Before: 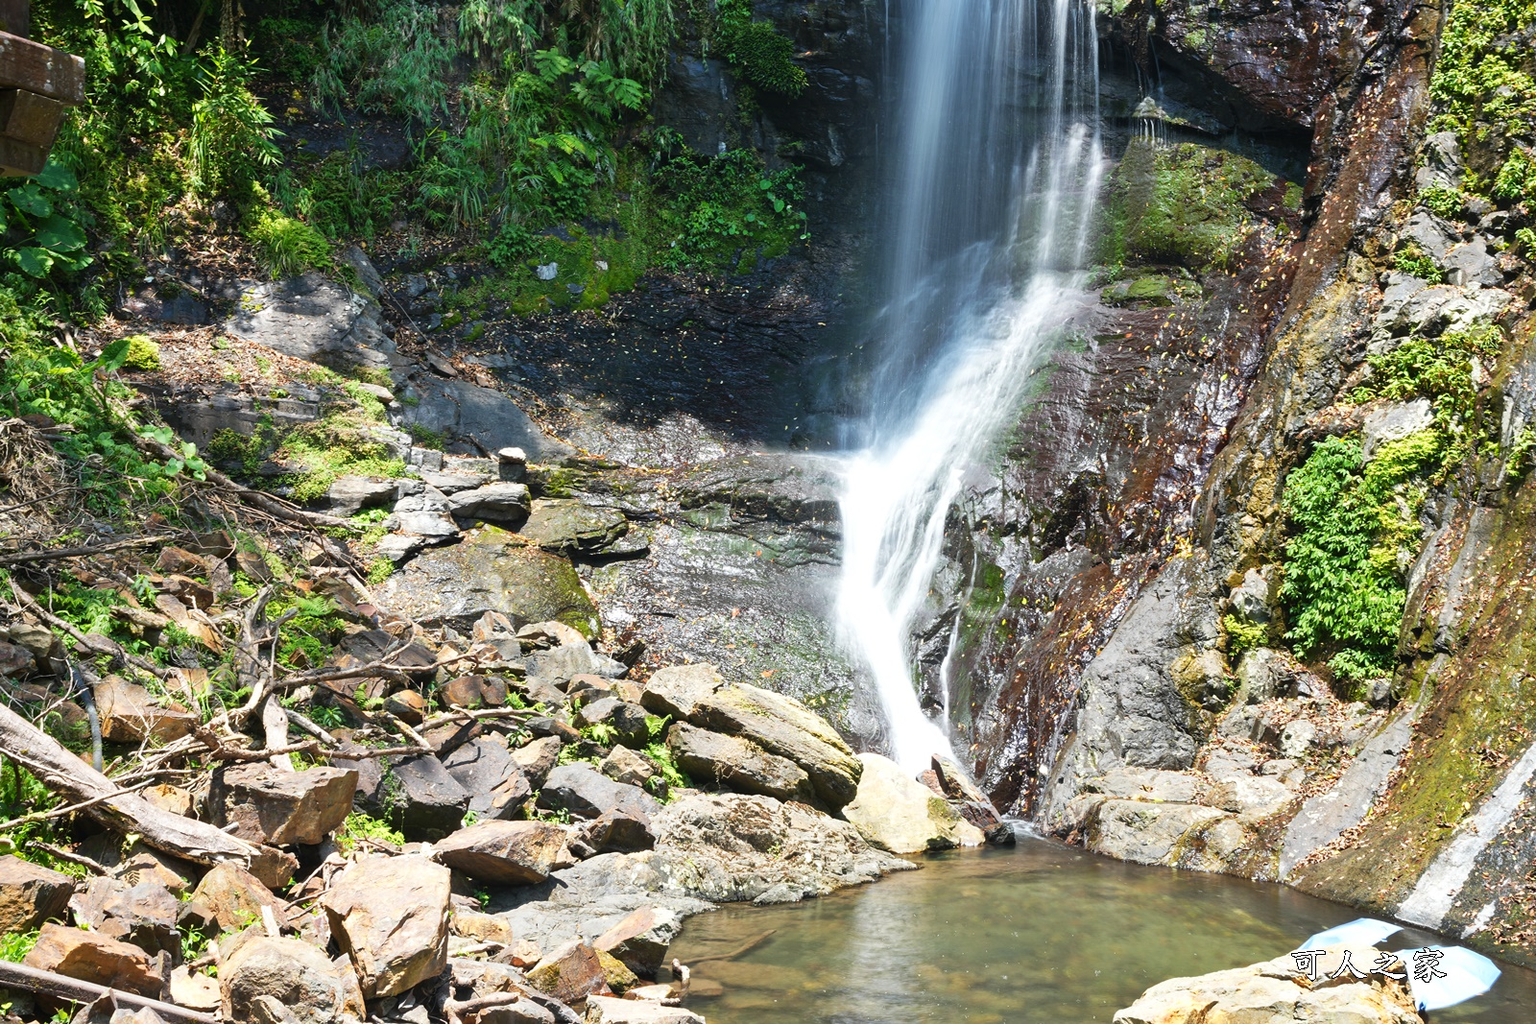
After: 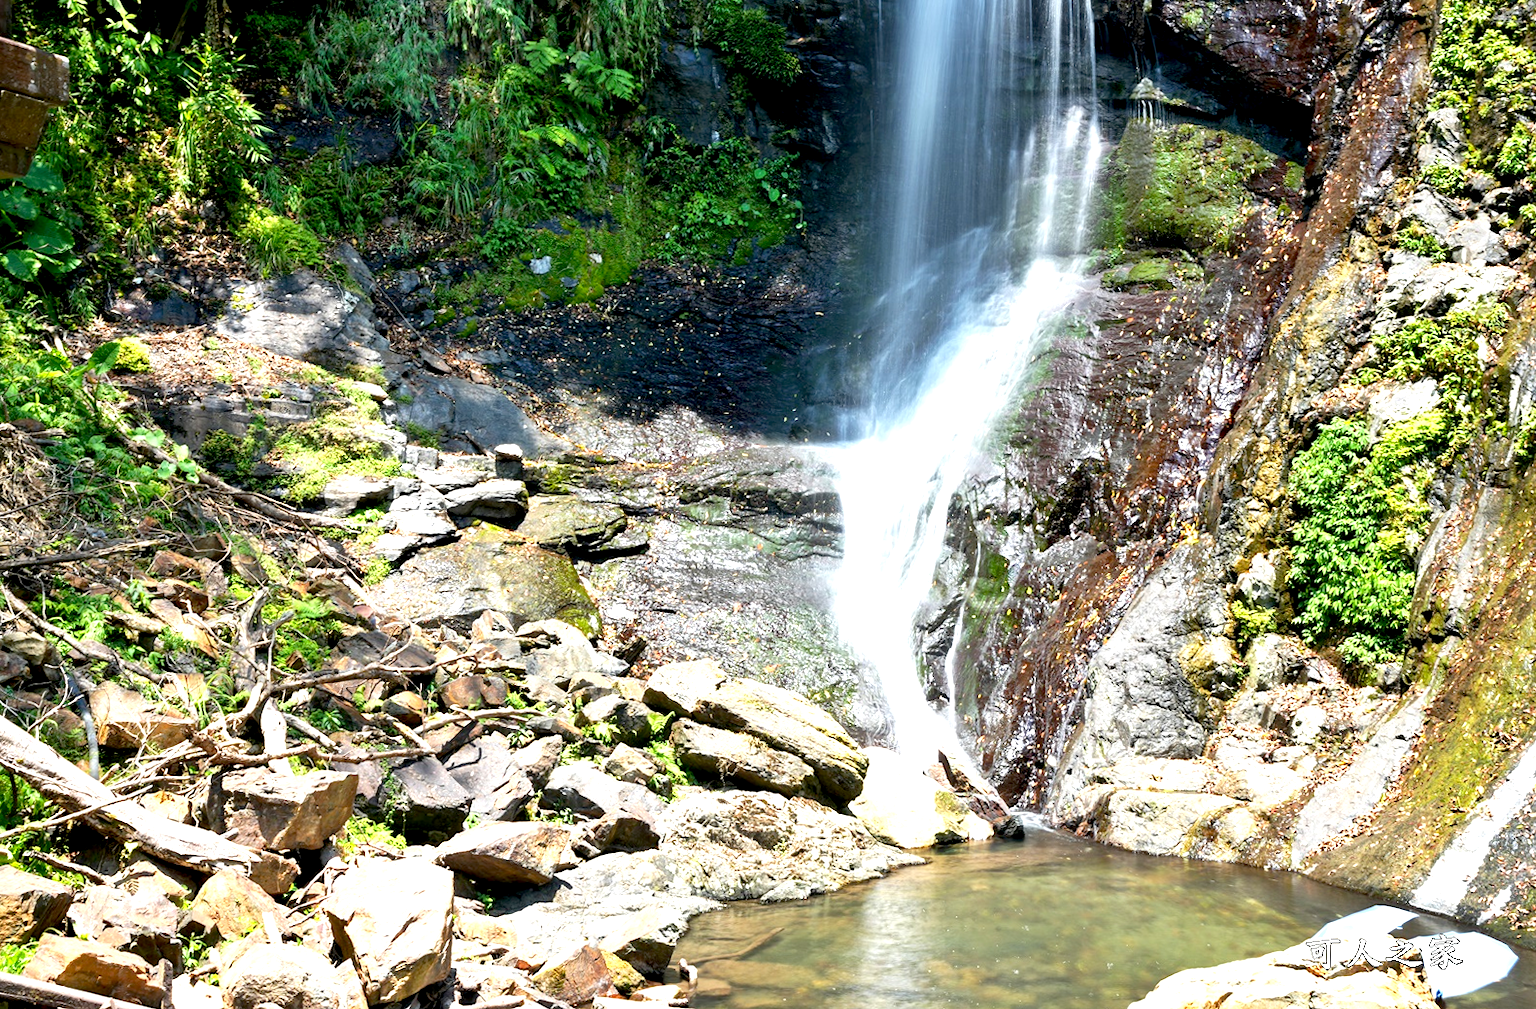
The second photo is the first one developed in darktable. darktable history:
rotate and perspective: rotation -1°, crop left 0.011, crop right 0.989, crop top 0.025, crop bottom 0.975
exposure: black level correction 0.012, exposure 0.7 EV, compensate exposure bias true, compensate highlight preservation false
